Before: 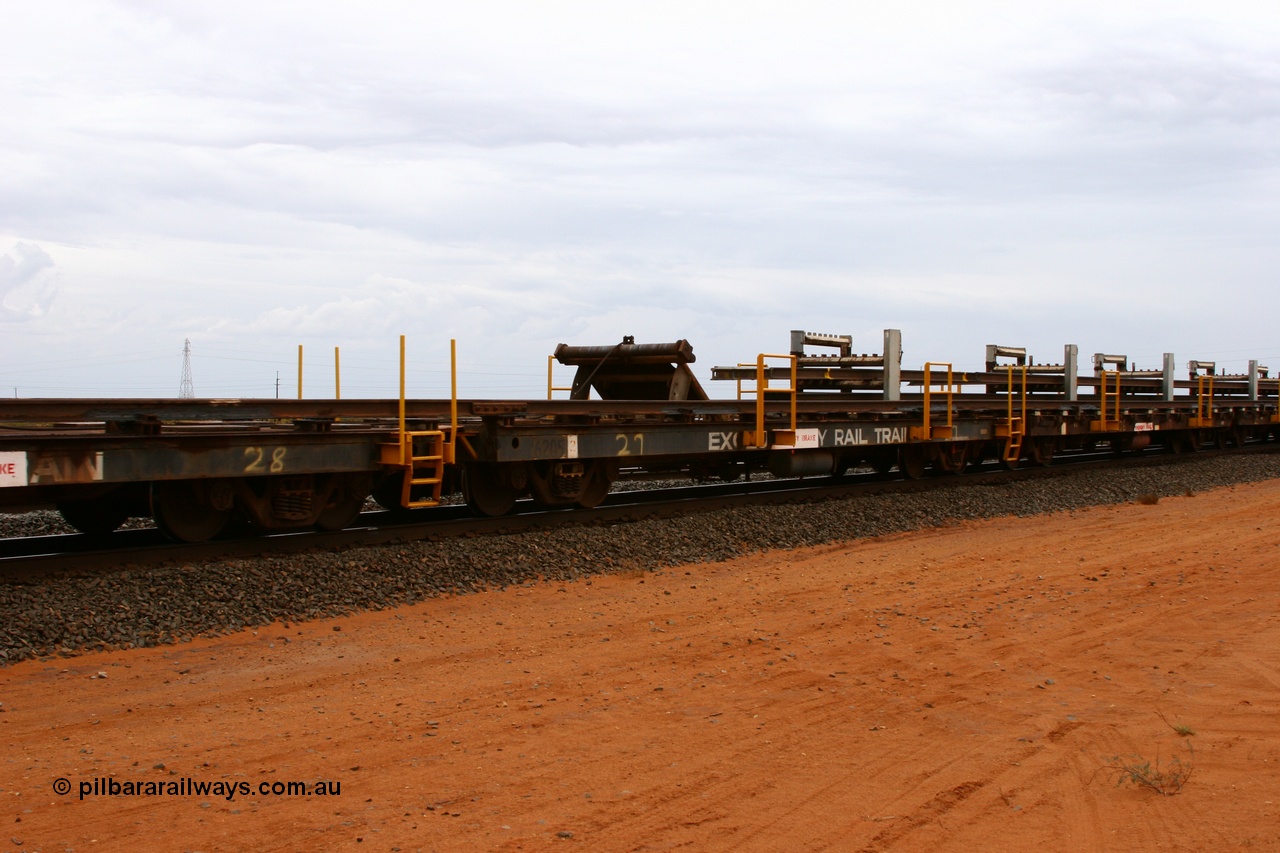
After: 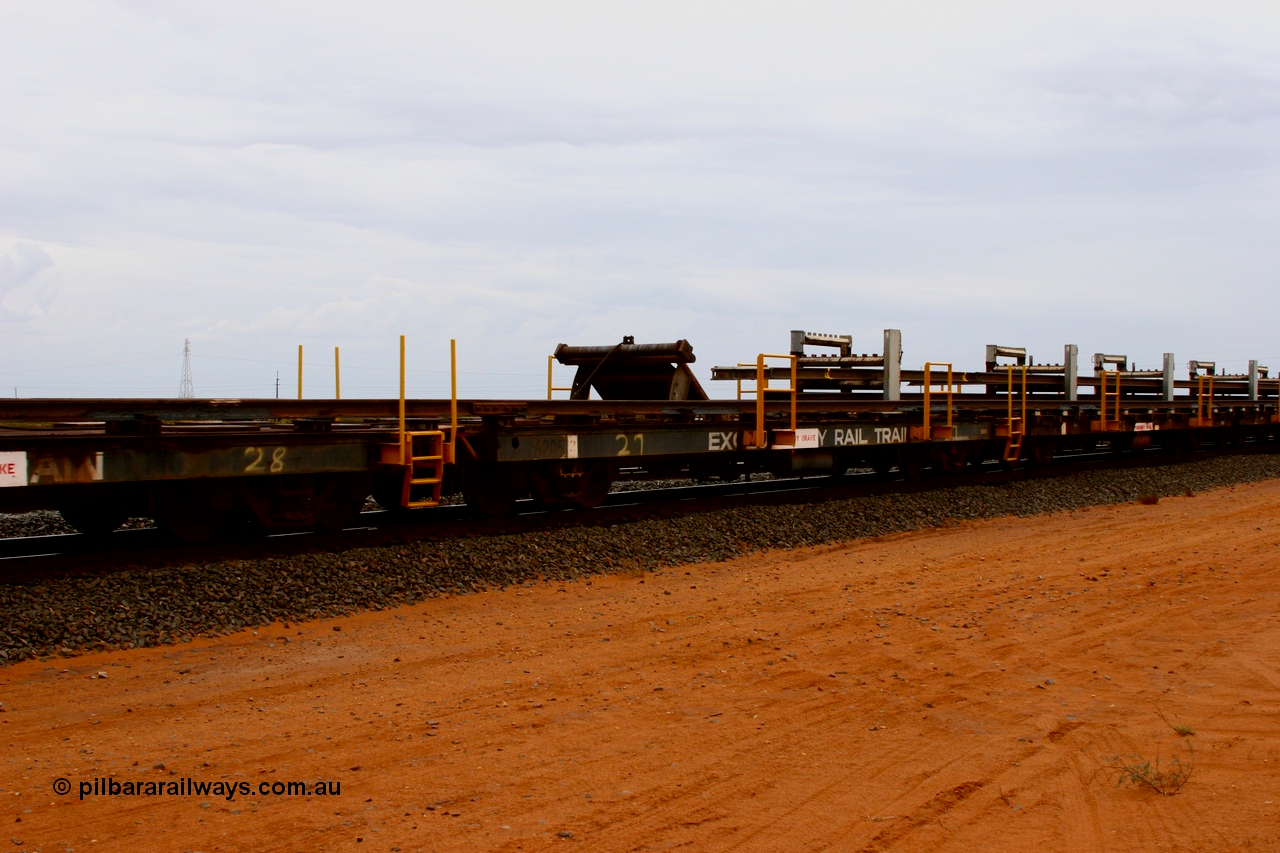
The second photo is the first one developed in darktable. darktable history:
contrast brightness saturation: contrast 0.2, brightness 0.16, saturation 0.22
exposure: black level correction 0.009, exposure -0.637 EV, compensate highlight preservation false
bloom: size 13.65%, threshold 98.39%, strength 4.82%
